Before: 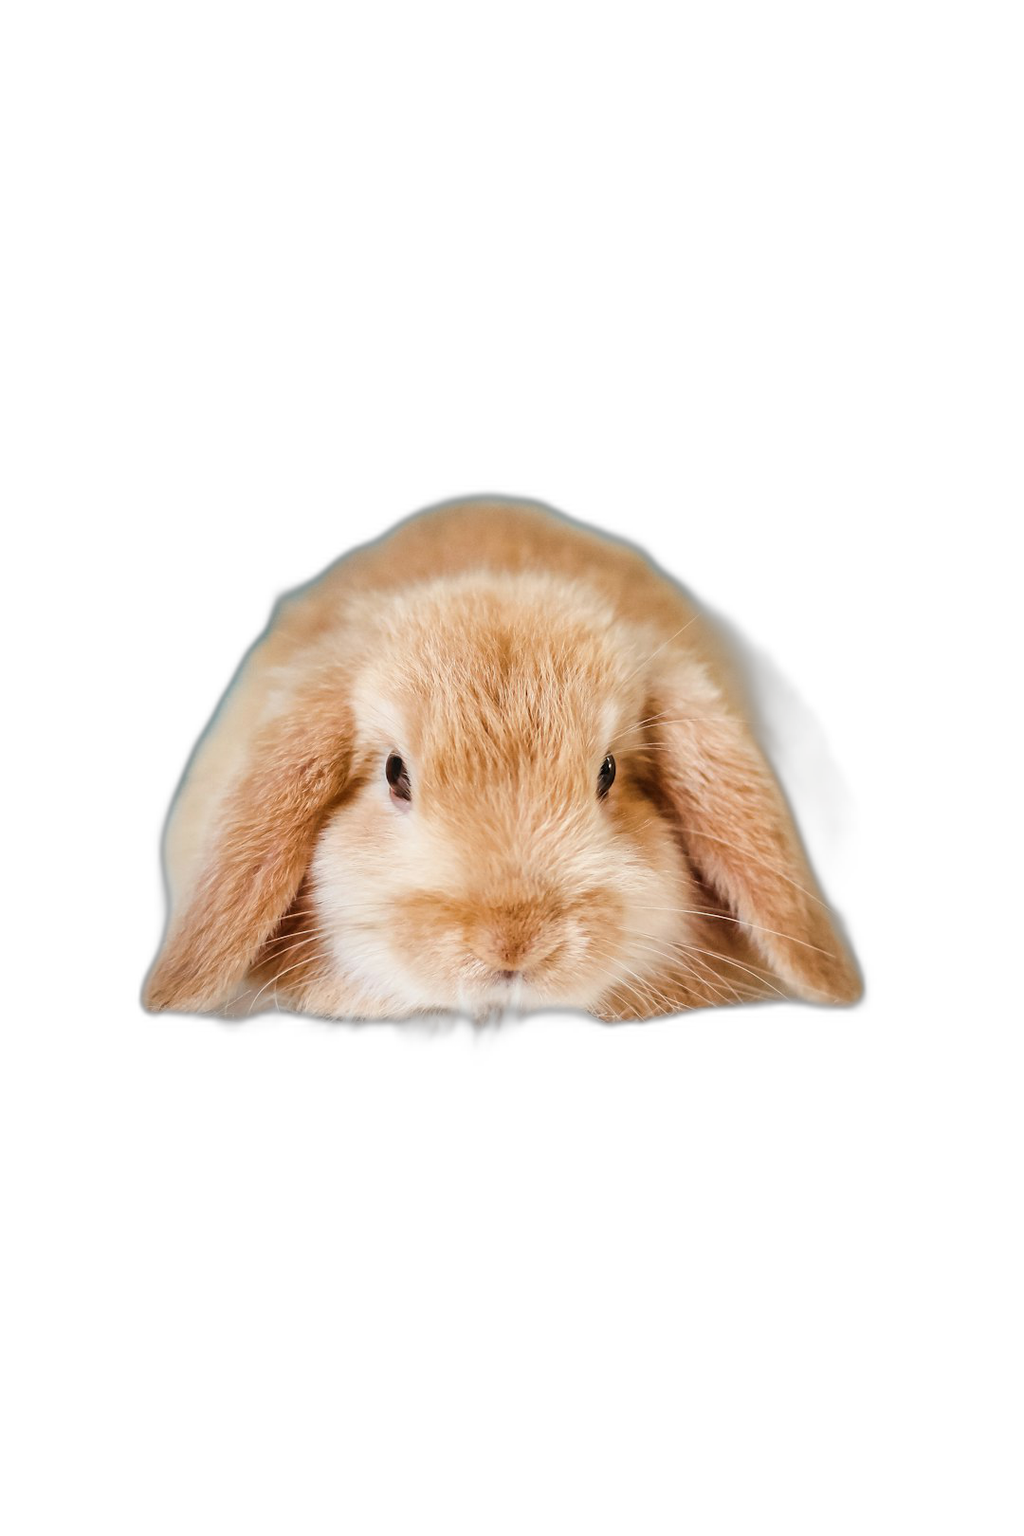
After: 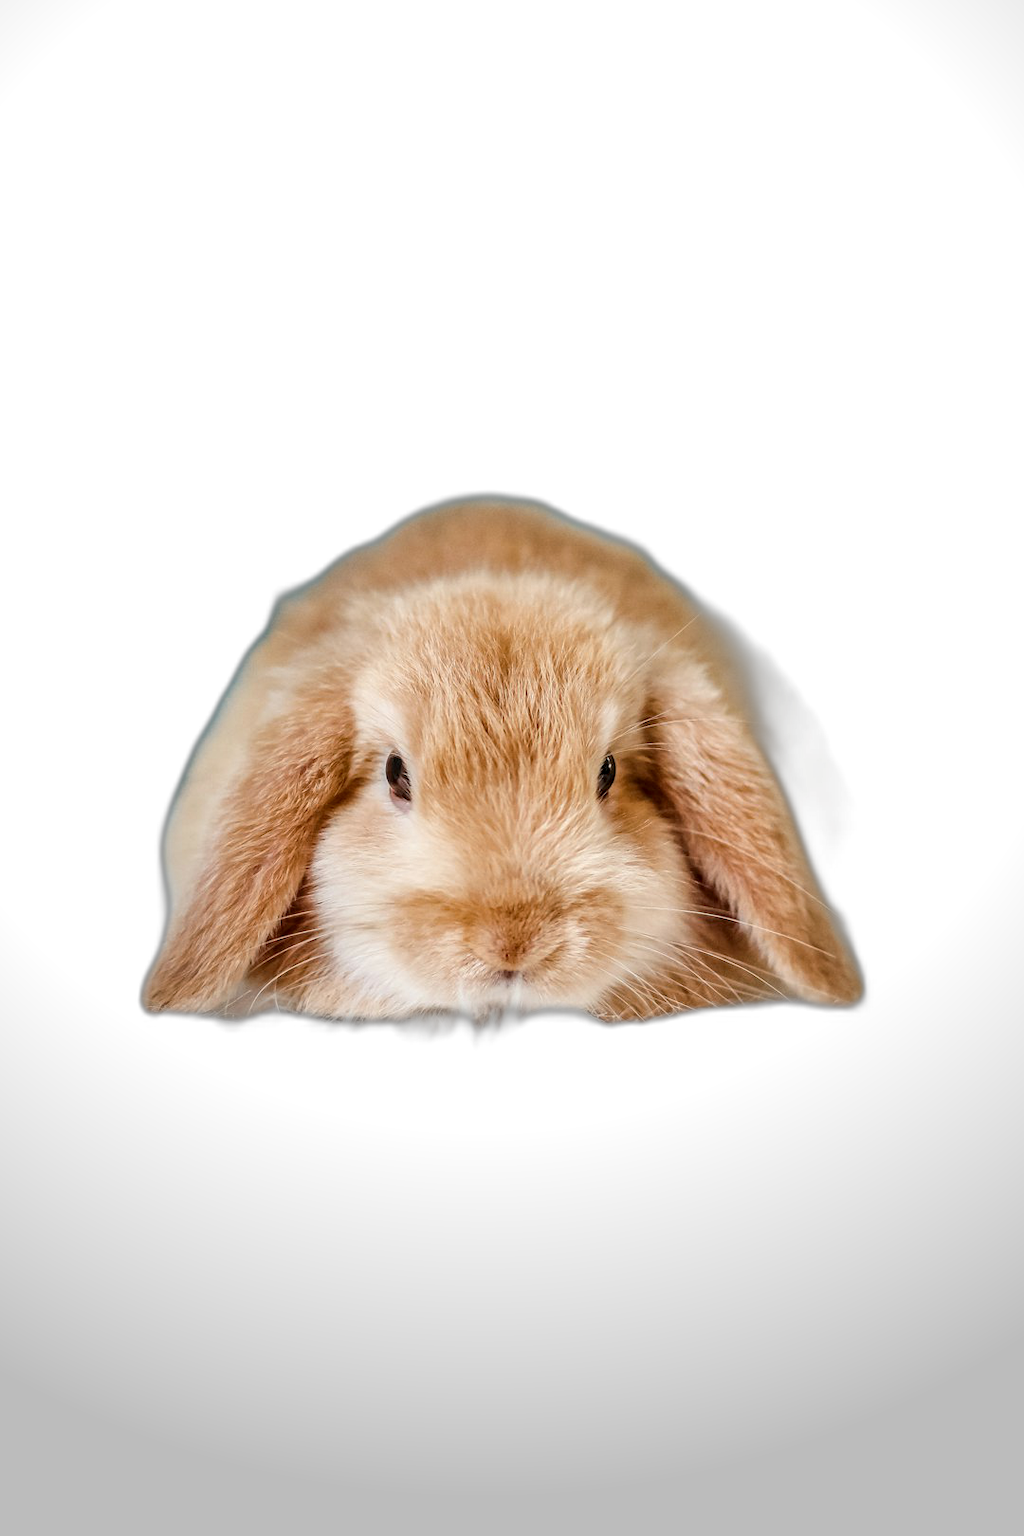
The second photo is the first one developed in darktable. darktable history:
vignetting: center (-0.058, -0.352)
local contrast: detail 130%
